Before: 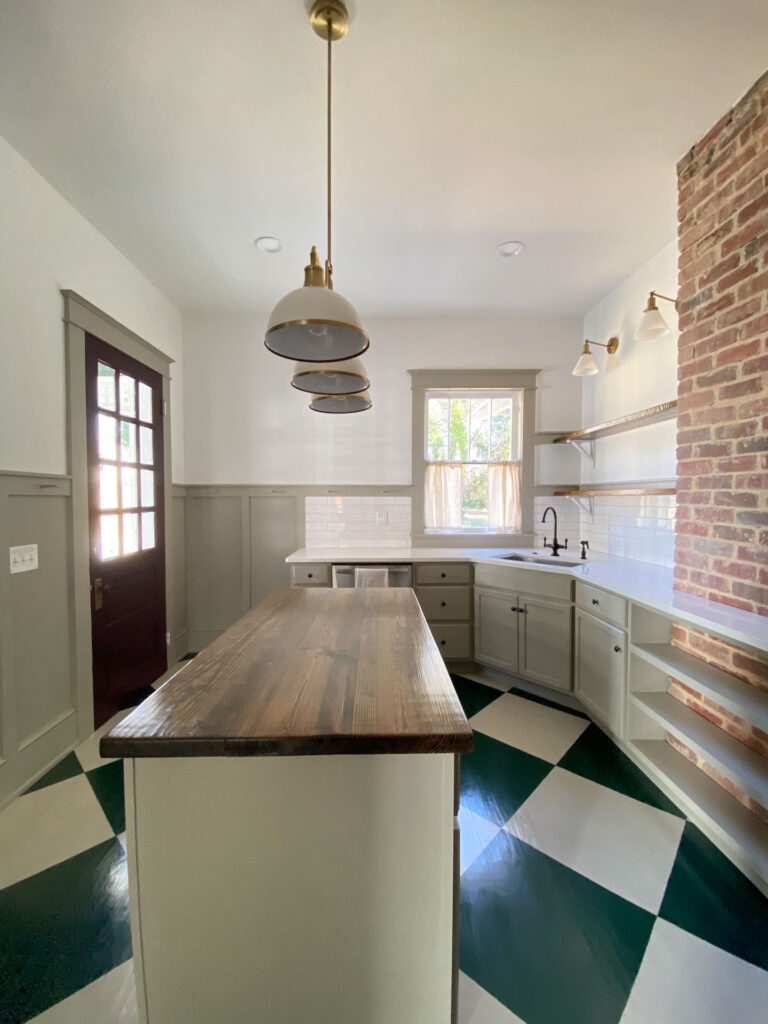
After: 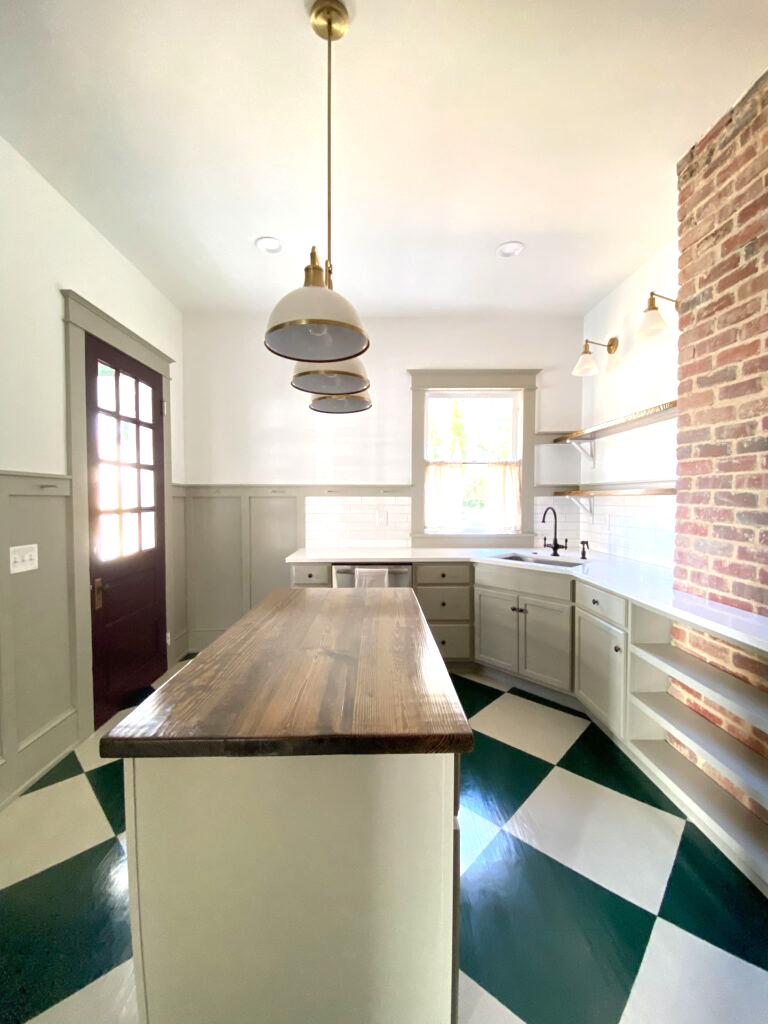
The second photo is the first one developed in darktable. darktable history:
exposure: exposure 0.667 EV, compensate exposure bias true, compensate highlight preservation false
